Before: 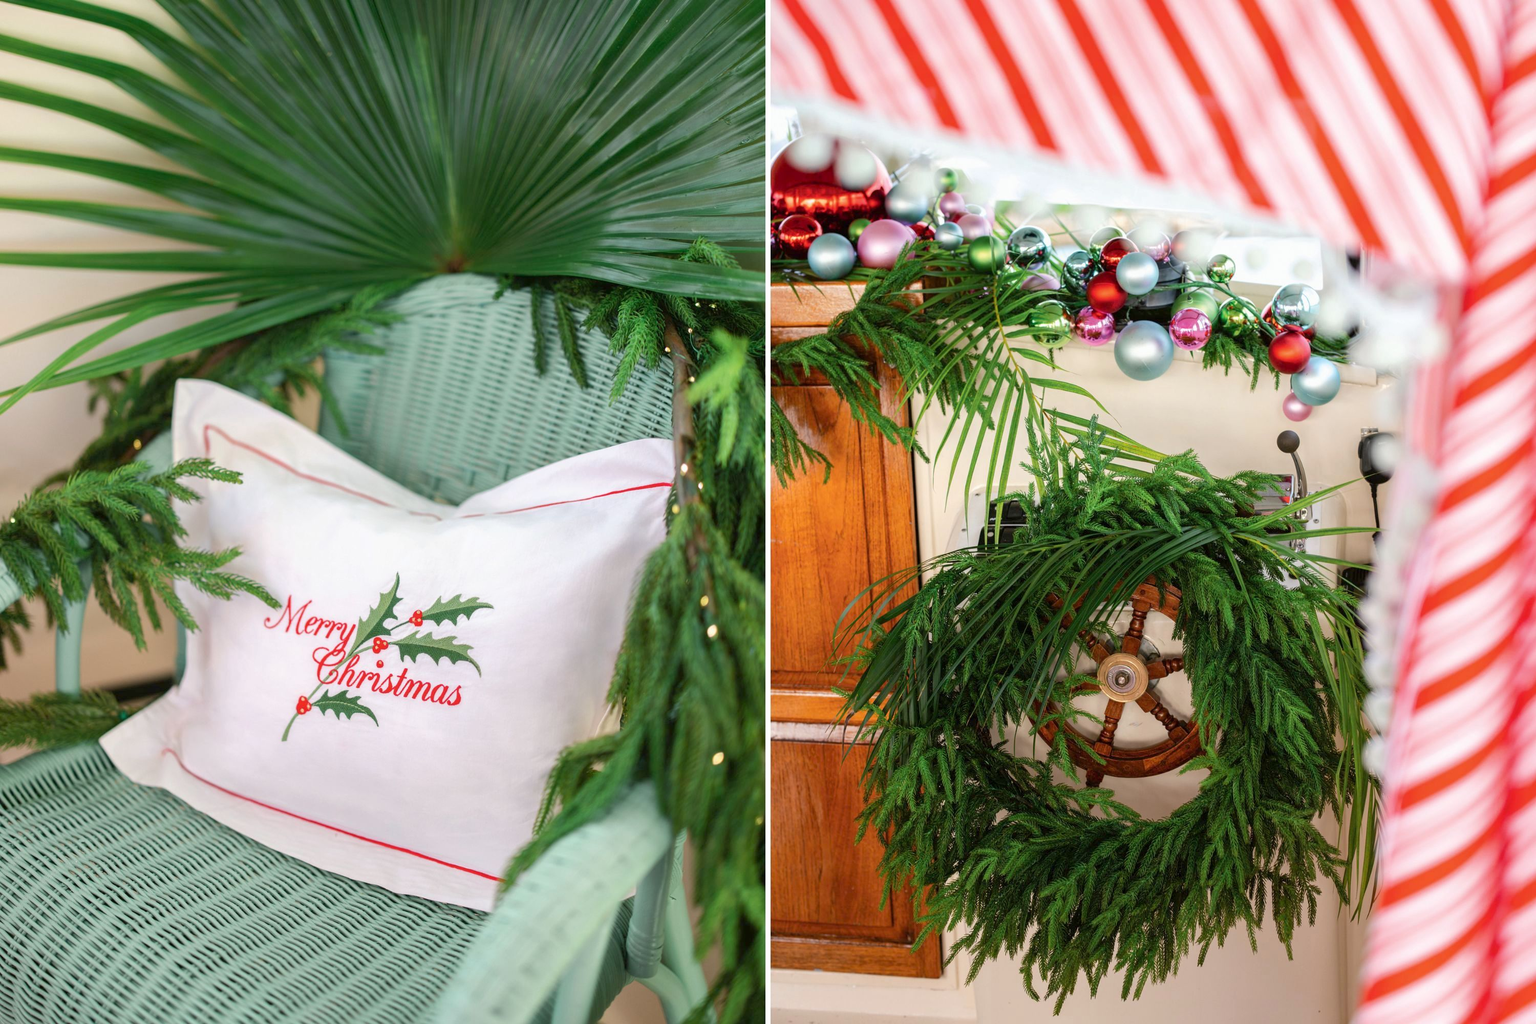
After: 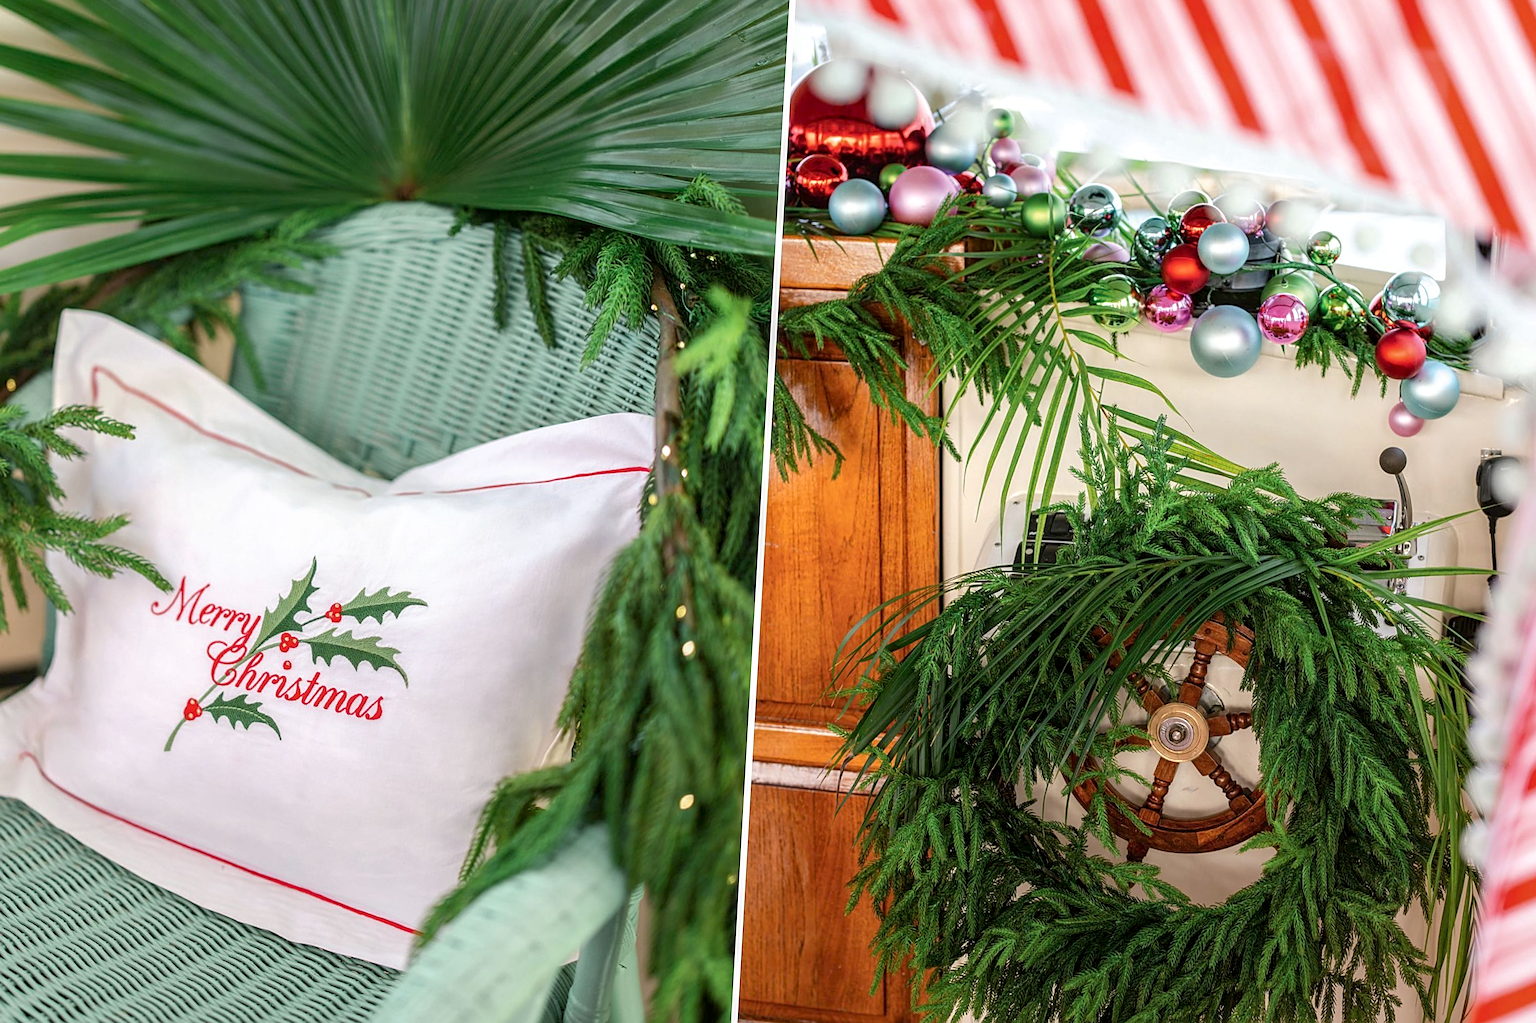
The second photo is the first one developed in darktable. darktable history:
sharpen: on, module defaults
crop and rotate: angle -3.27°, left 5.211%, top 5.211%, right 4.607%, bottom 4.607%
local contrast: on, module defaults
